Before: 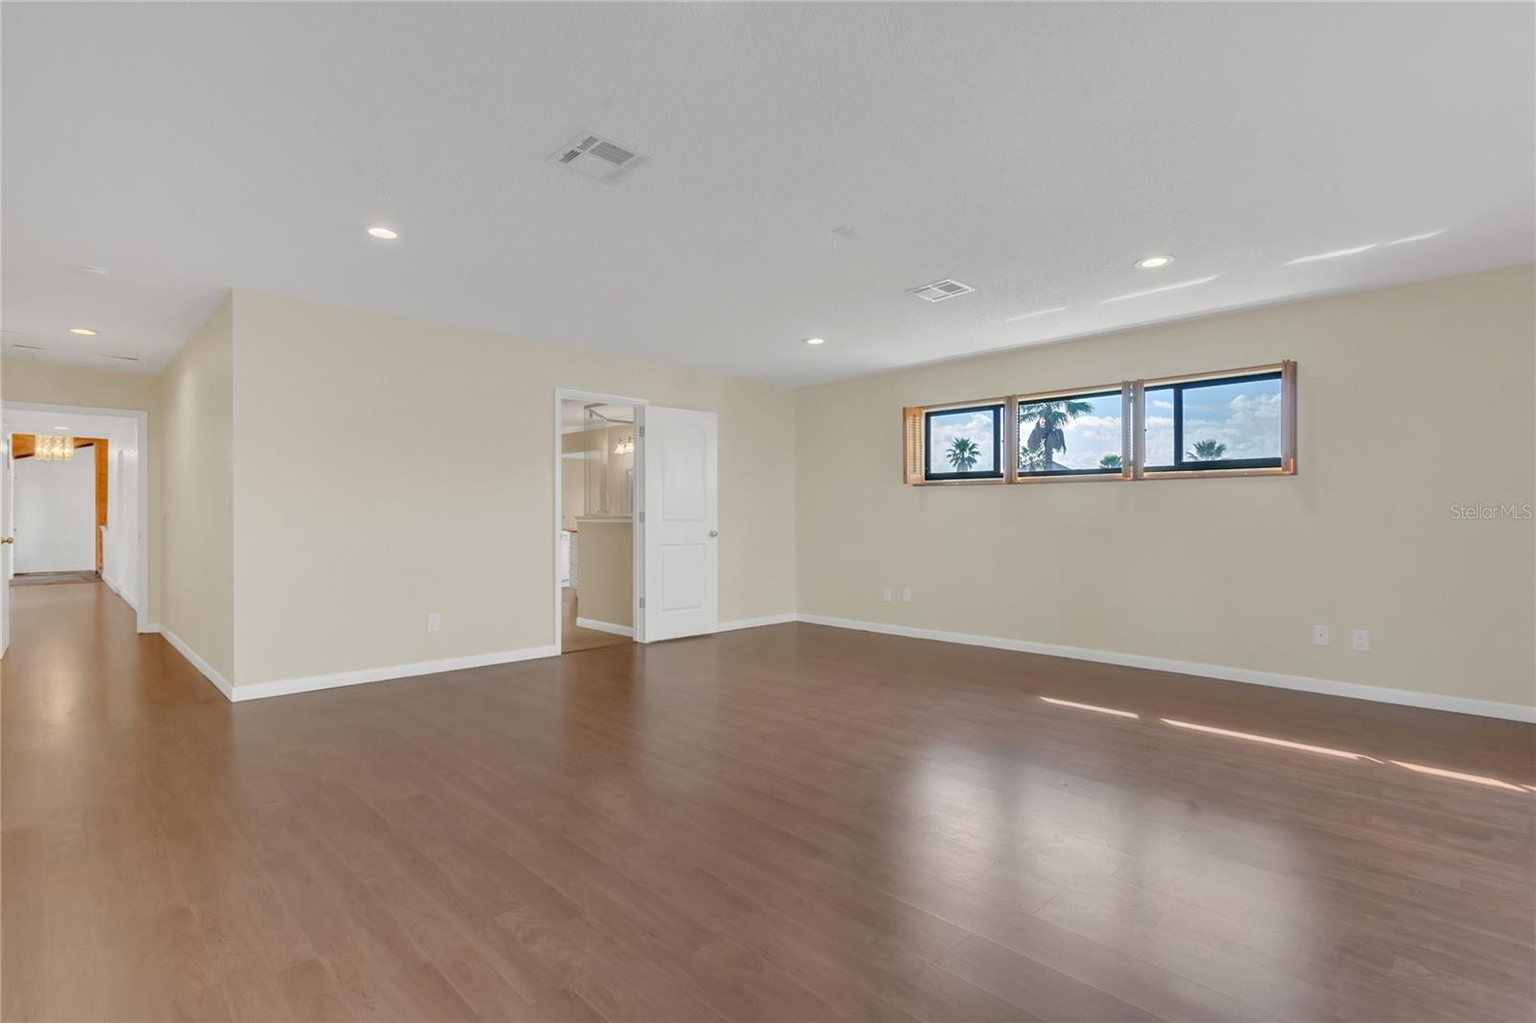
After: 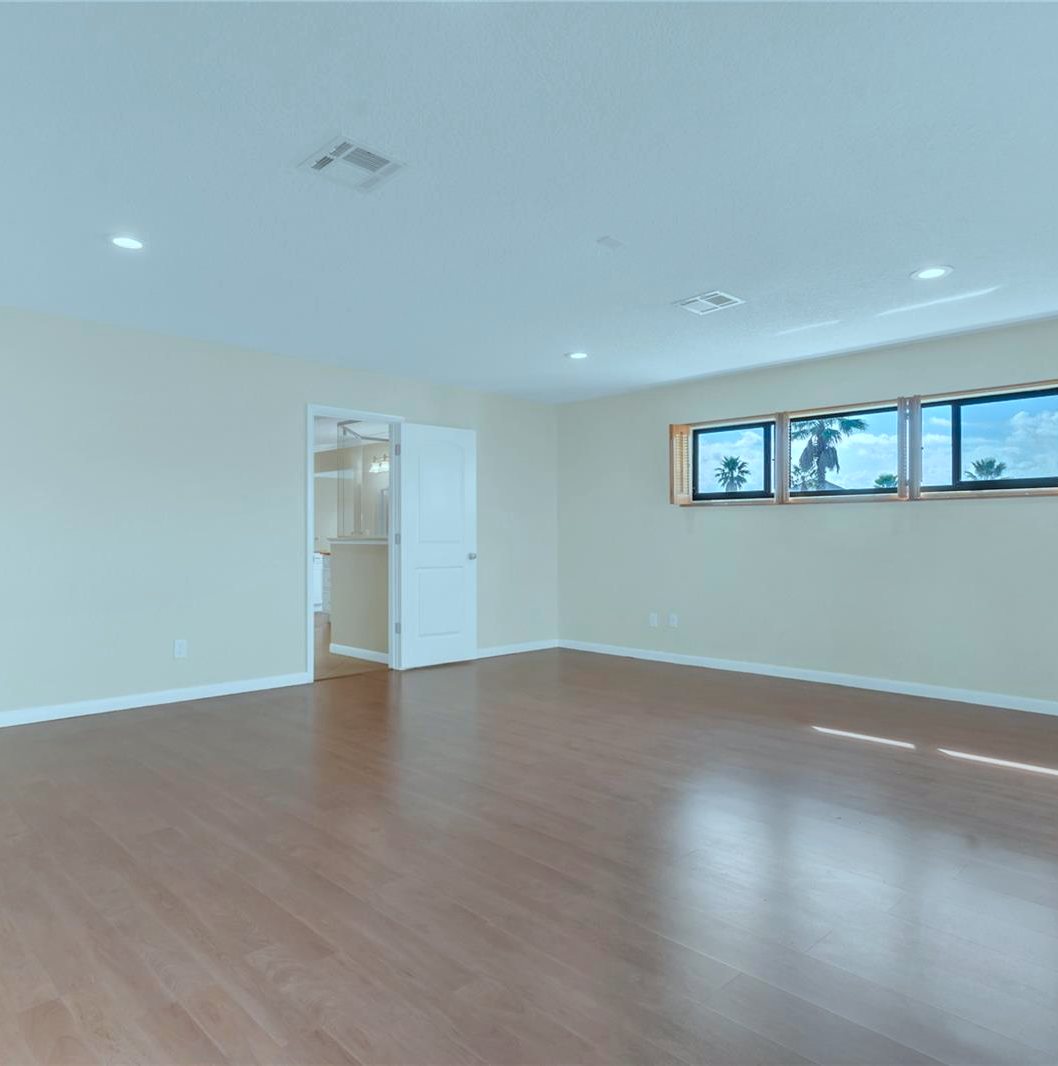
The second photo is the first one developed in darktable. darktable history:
crop: left 16.991%, right 16.875%
tone equalizer: -7 EV 0.161 EV, -6 EV 0.62 EV, -5 EV 1.15 EV, -4 EV 1.32 EV, -3 EV 1.16 EV, -2 EV 0.6 EV, -1 EV 0.146 EV, smoothing diameter 24.83%, edges refinement/feathering 12.98, preserve details guided filter
color correction: highlights a* -11.99, highlights b* -15.7
